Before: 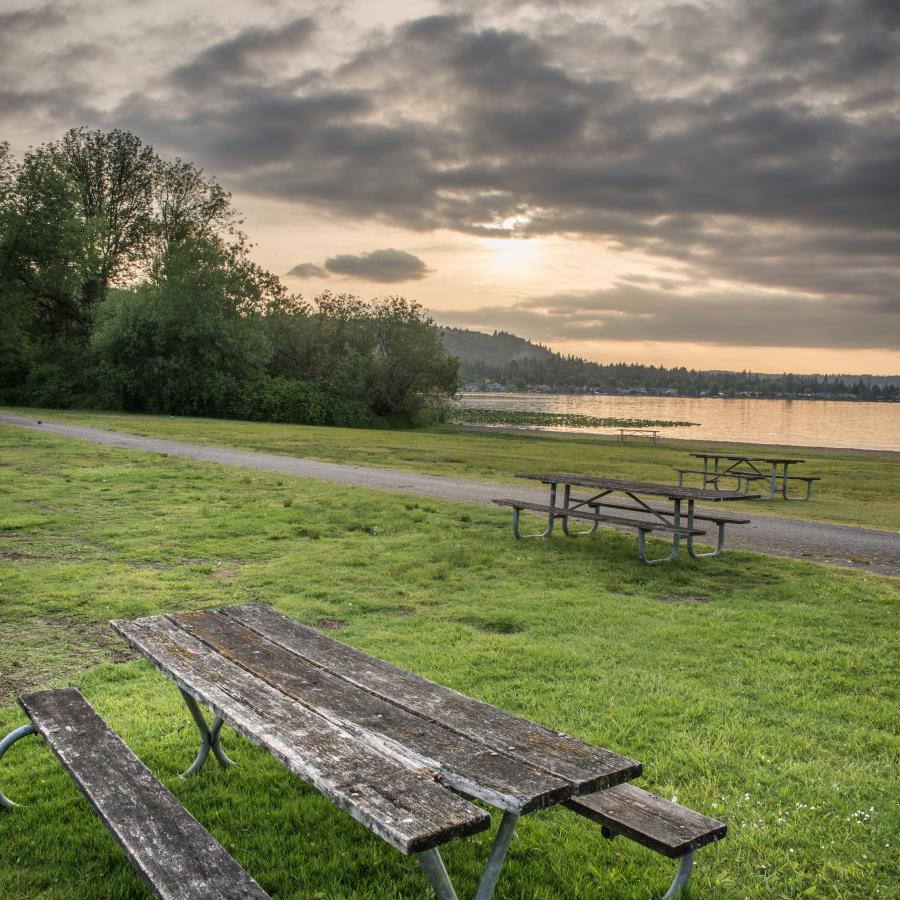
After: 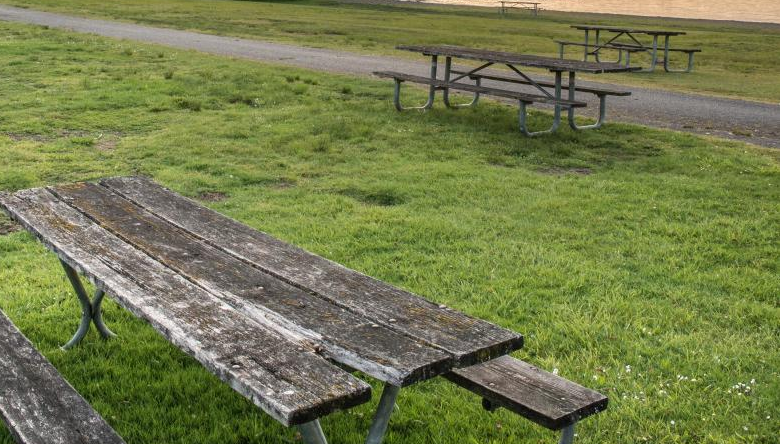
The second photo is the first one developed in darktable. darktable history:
haze removal: strength 0.011, distance 0.249, compatibility mode true, adaptive false
crop and rotate: left 13.318%, top 47.633%, bottom 2.922%
